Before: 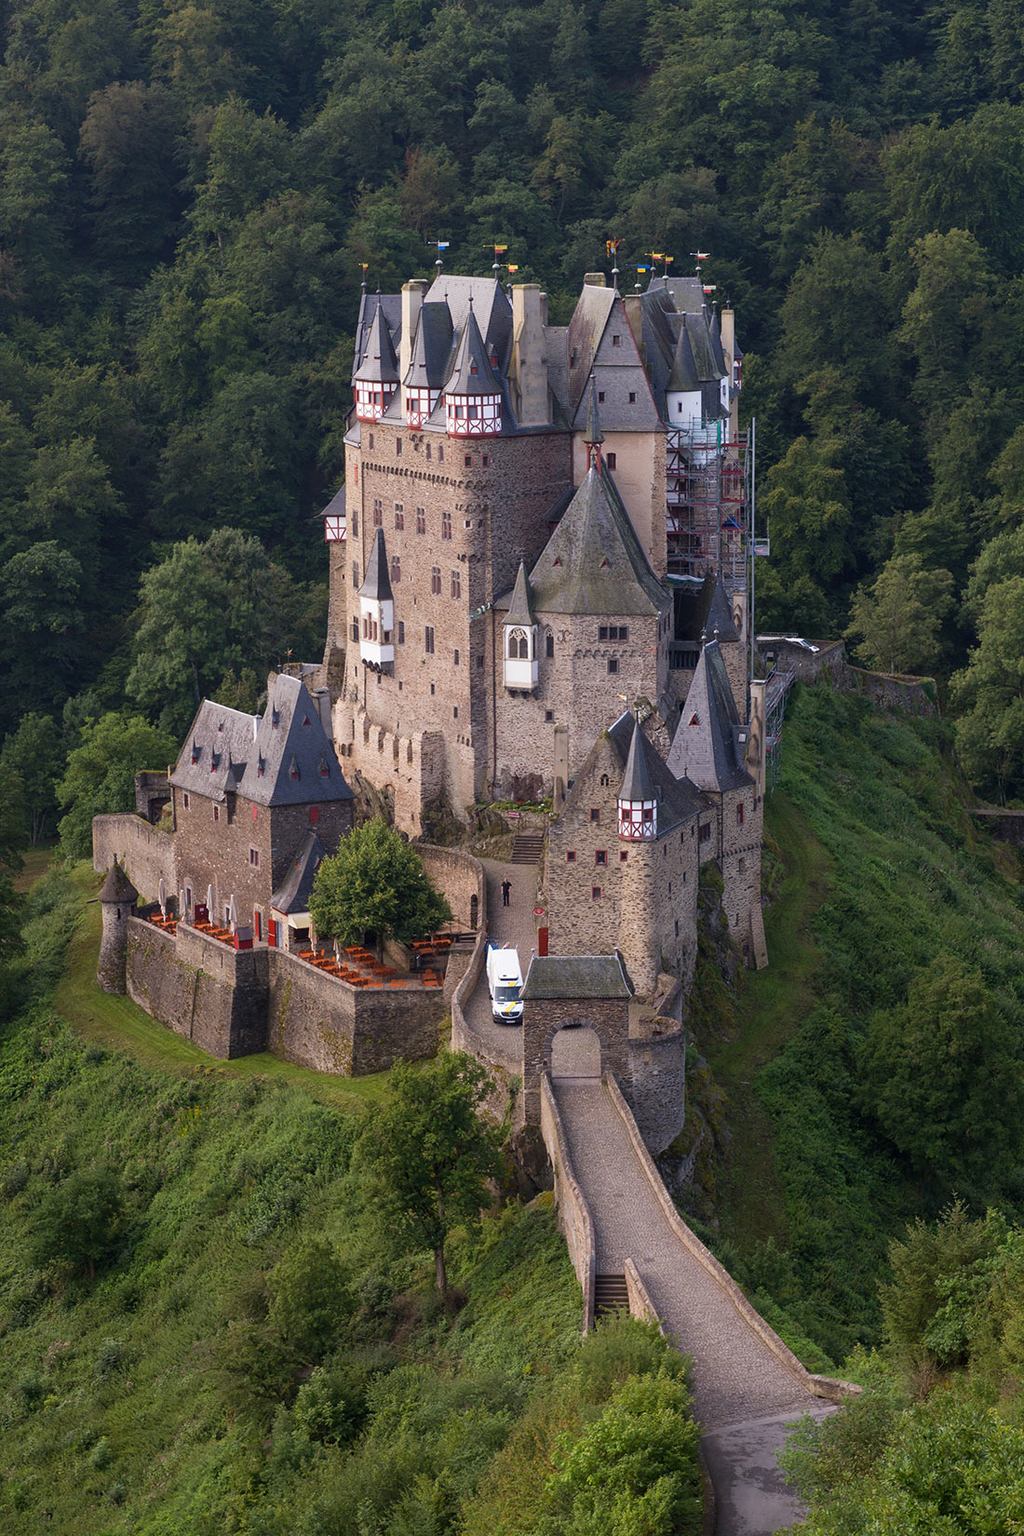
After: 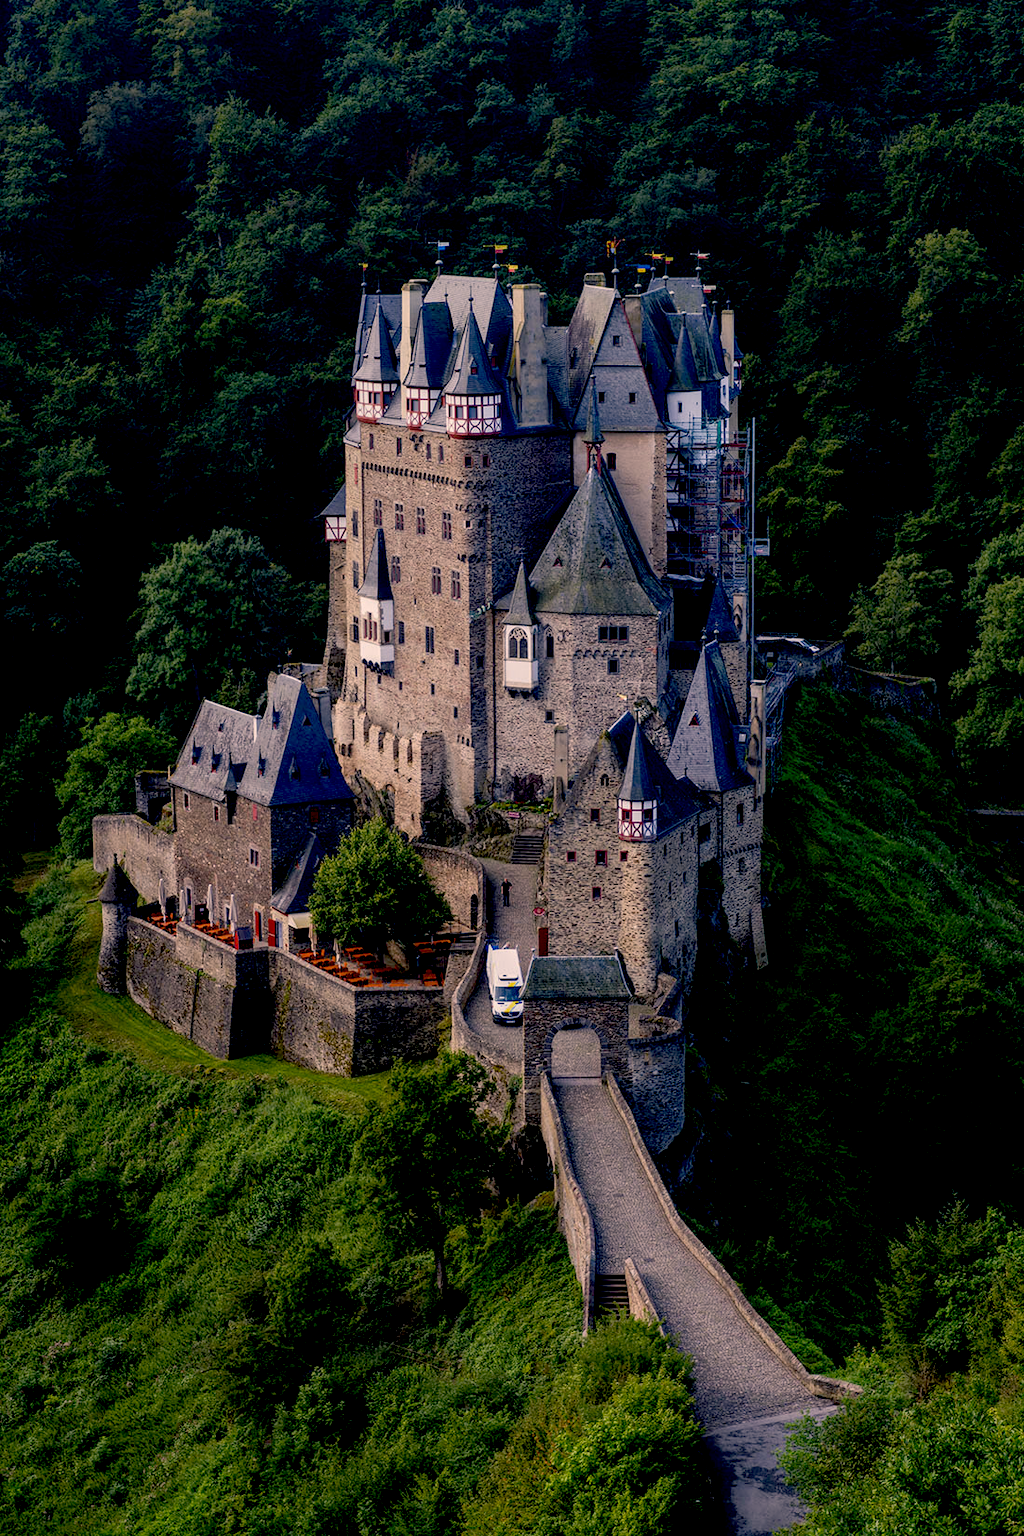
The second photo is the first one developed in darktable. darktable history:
local contrast: detail 130%
color correction: highlights a* 10.32, highlights b* 14.66, shadows a* -9.59, shadows b* -15.02
white balance: red 0.982, blue 1.018
exposure: black level correction 0.046, exposure -0.228 EV, compensate highlight preservation false
